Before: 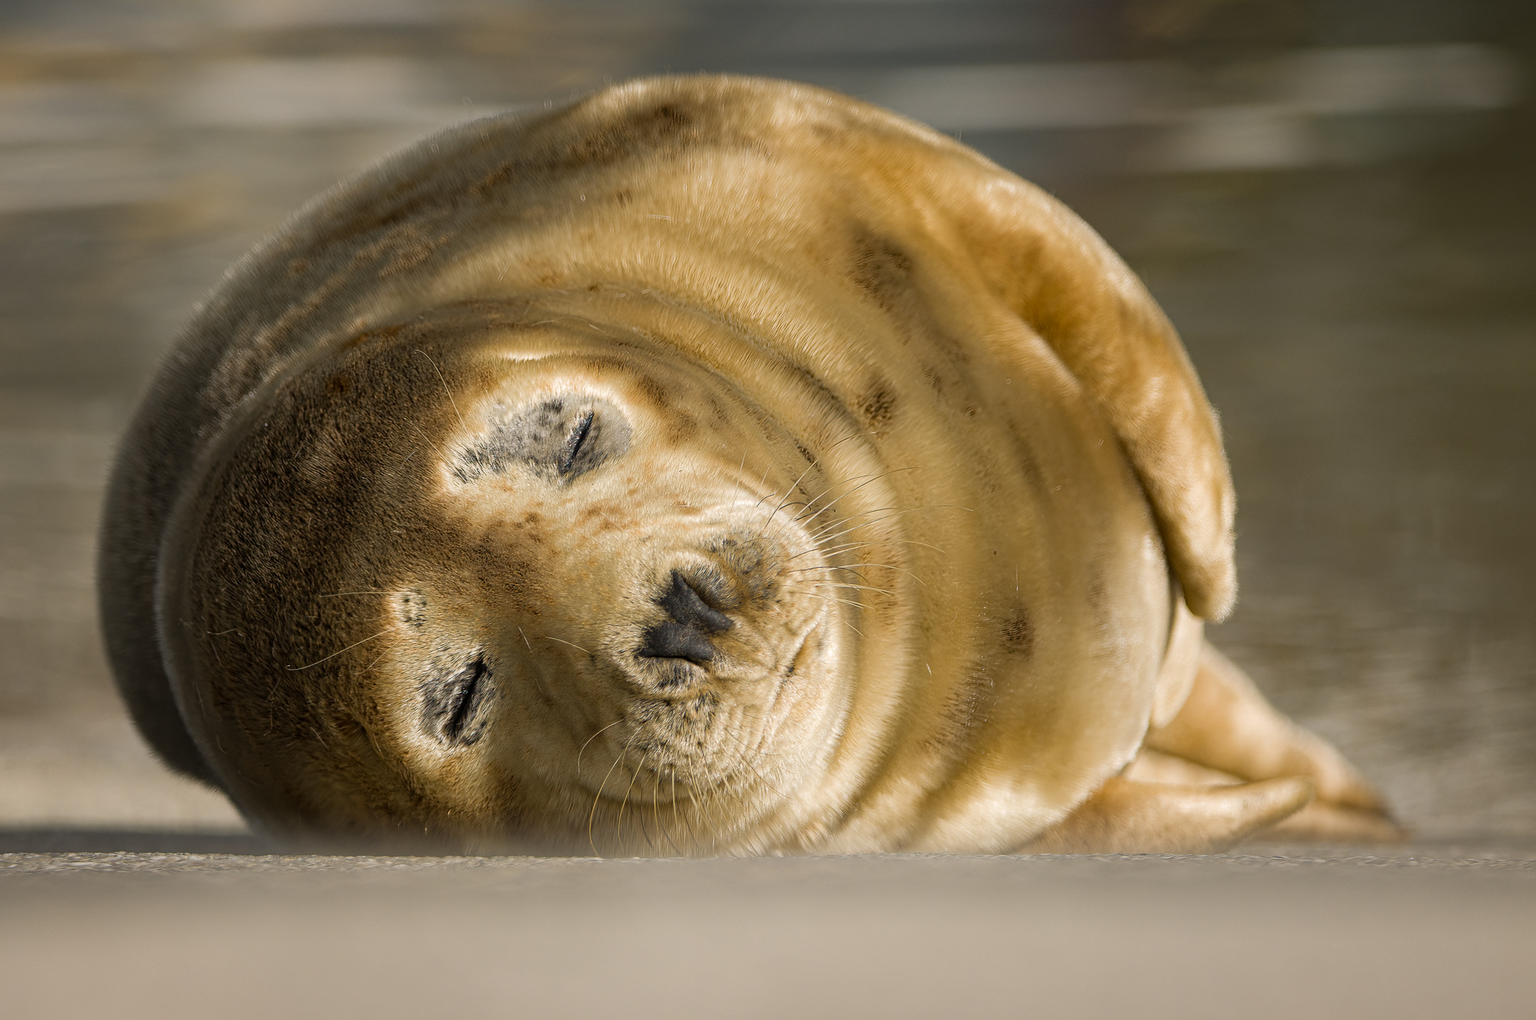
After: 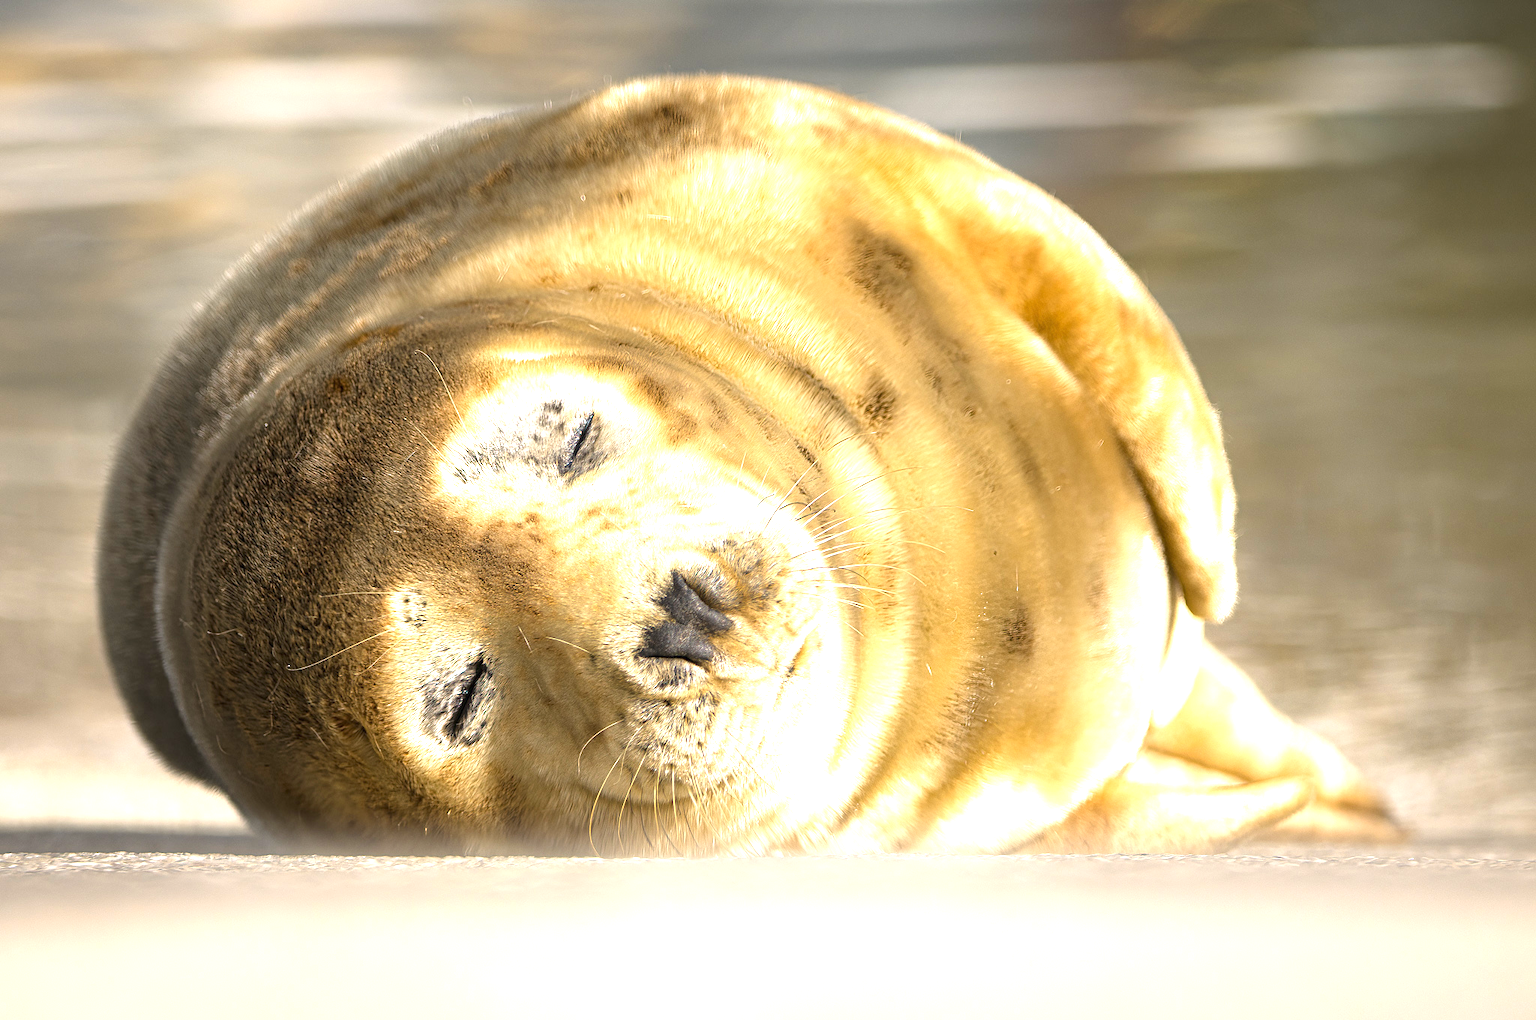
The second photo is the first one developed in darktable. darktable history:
exposure: black level correction 0, exposure 1.6 EV, compensate exposure bias true, compensate highlight preservation false
white balance: red 1.009, blue 1.027
